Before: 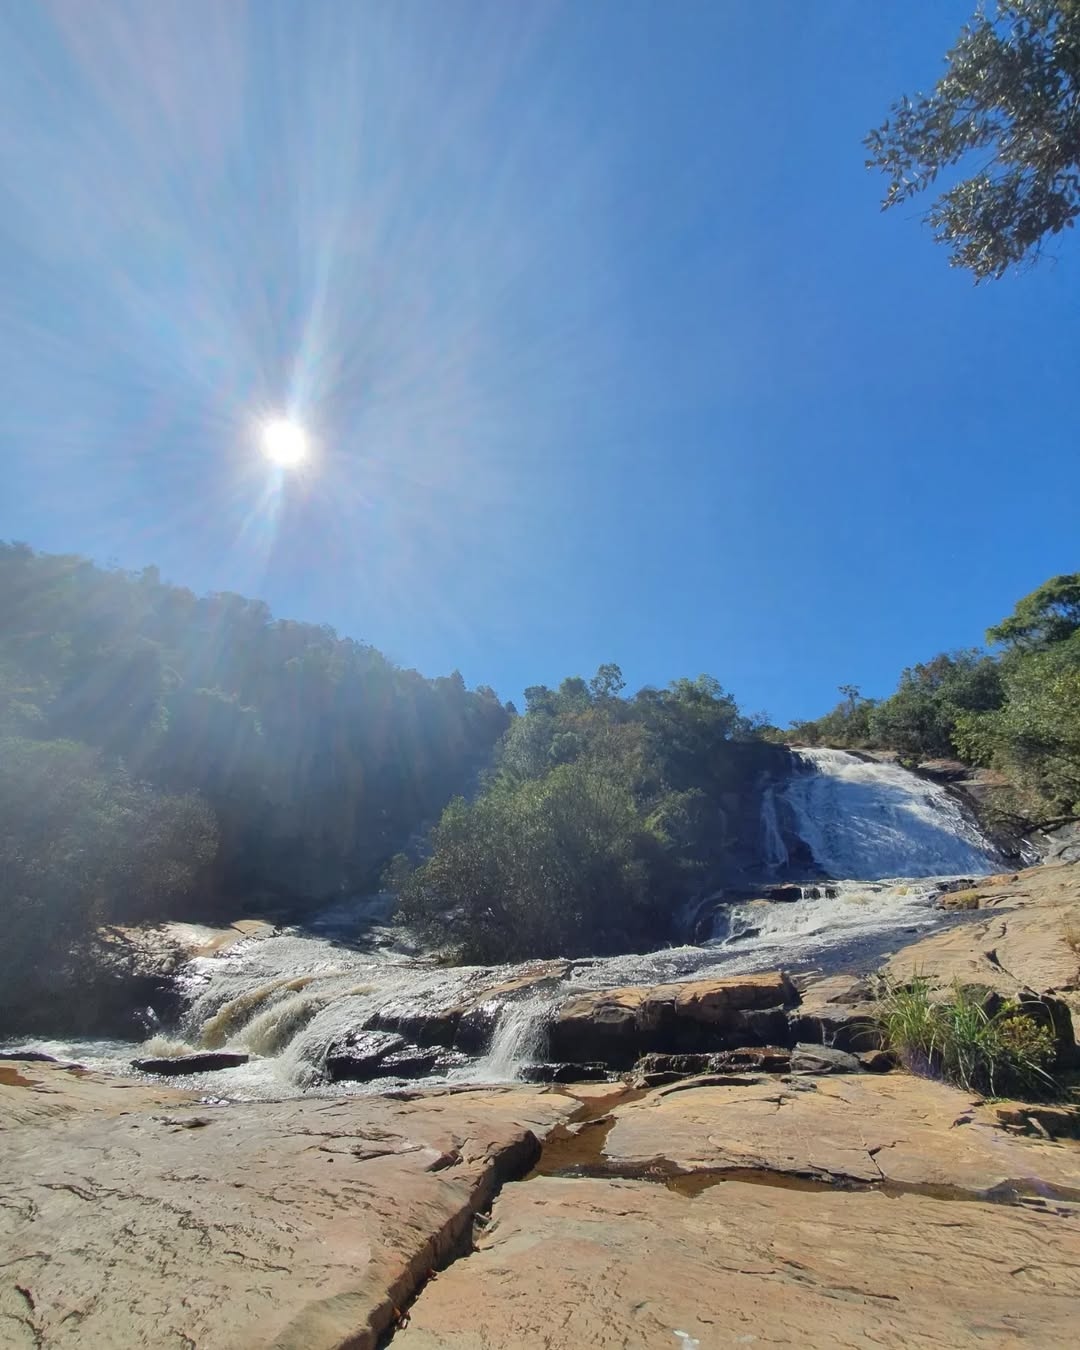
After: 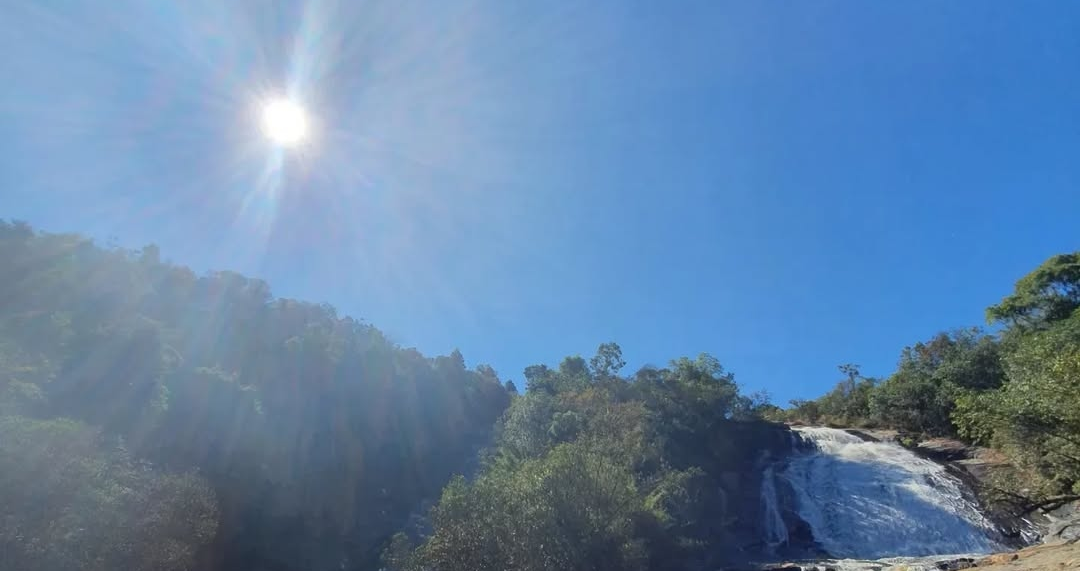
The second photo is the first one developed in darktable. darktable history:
crop and rotate: top 23.784%, bottom 33.863%
